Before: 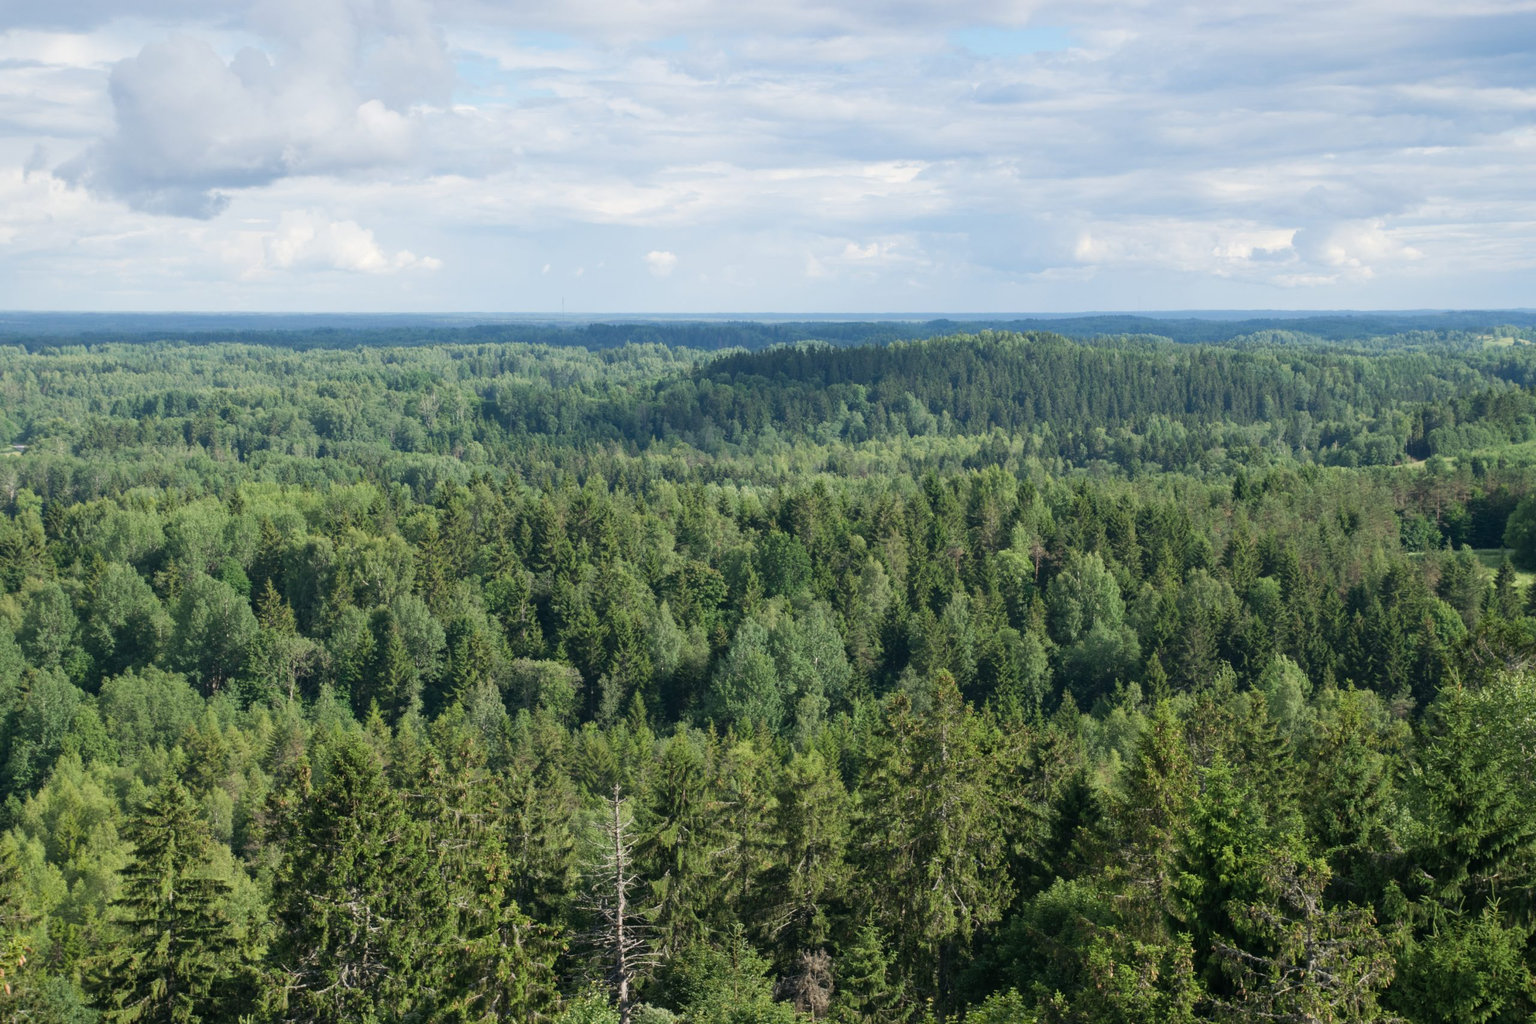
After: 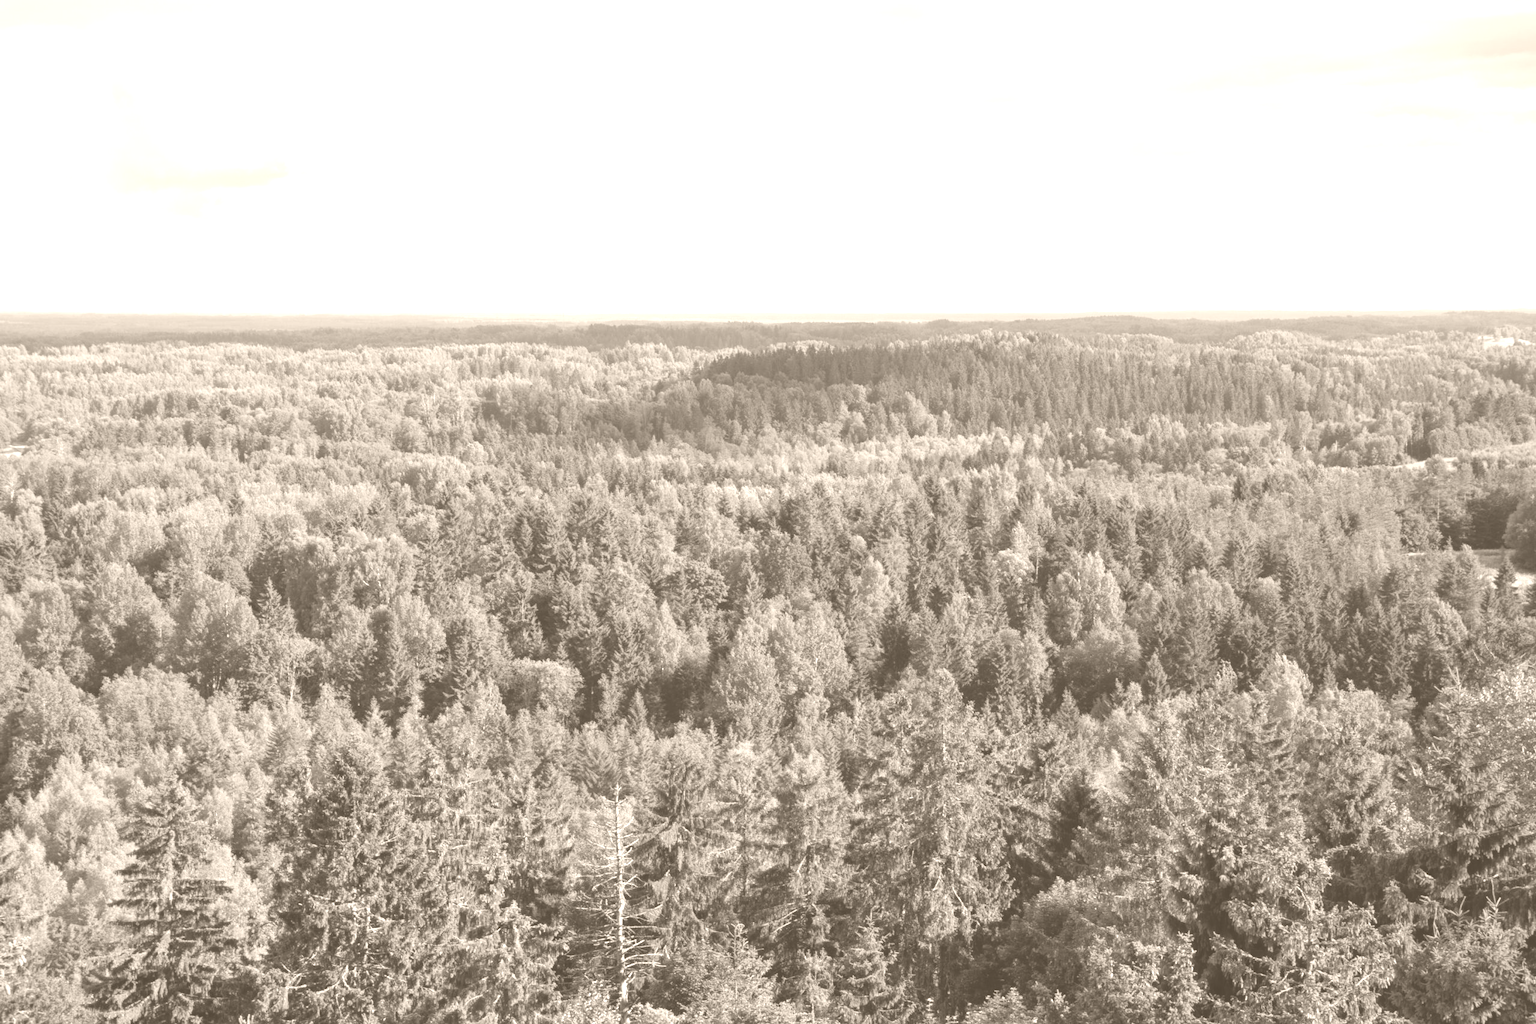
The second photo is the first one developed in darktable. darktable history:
color calibration: x 0.38, y 0.39, temperature 4086.04 K
colorize: hue 34.49°, saturation 35.33%, source mix 100%, version 1
tone equalizer: on, module defaults
